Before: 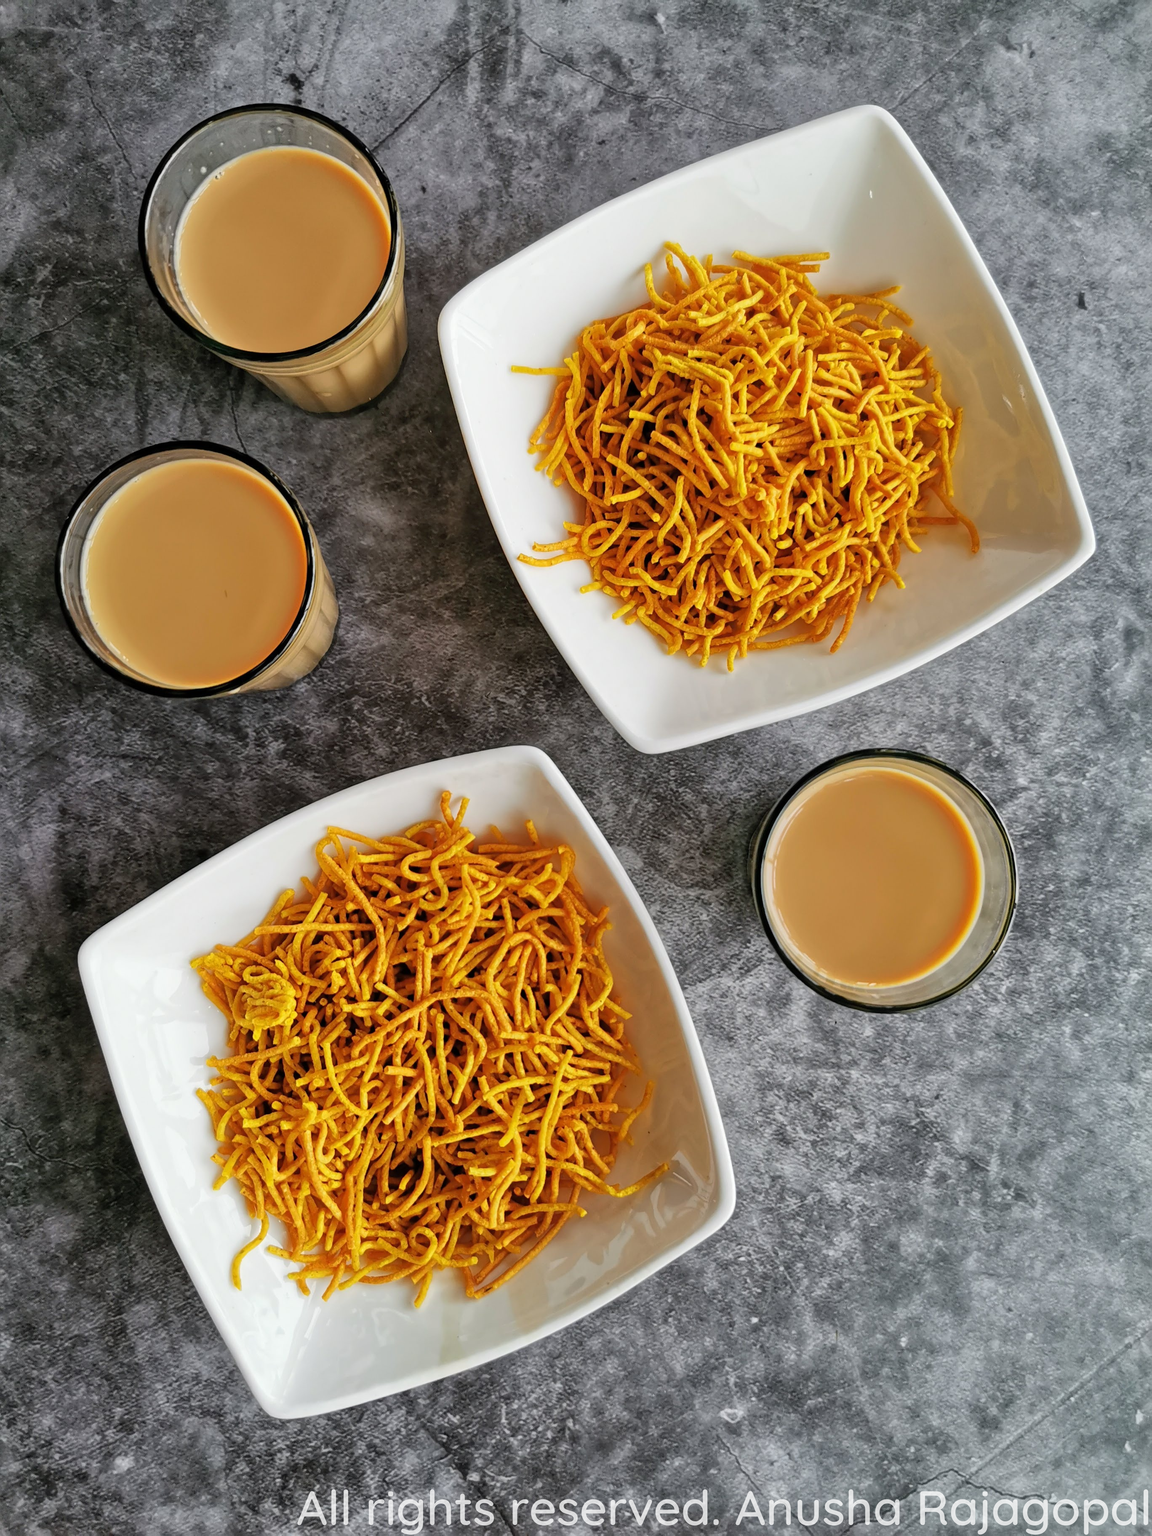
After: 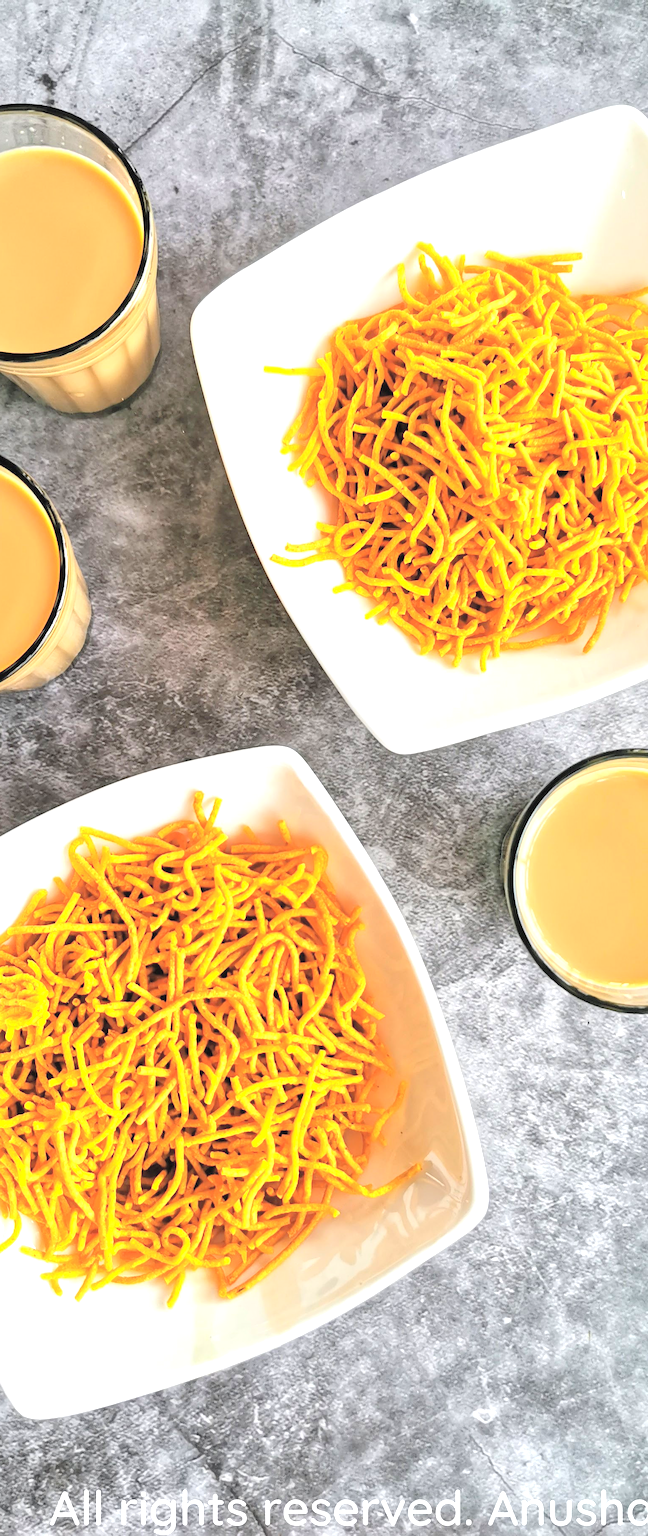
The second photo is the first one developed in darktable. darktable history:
exposure: black level correction 0, exposure 1.2 EV, compensate highlight preservation false
crop: left 21.496%, right 22.254%
contrast brightness saturation: brightness 0.28
